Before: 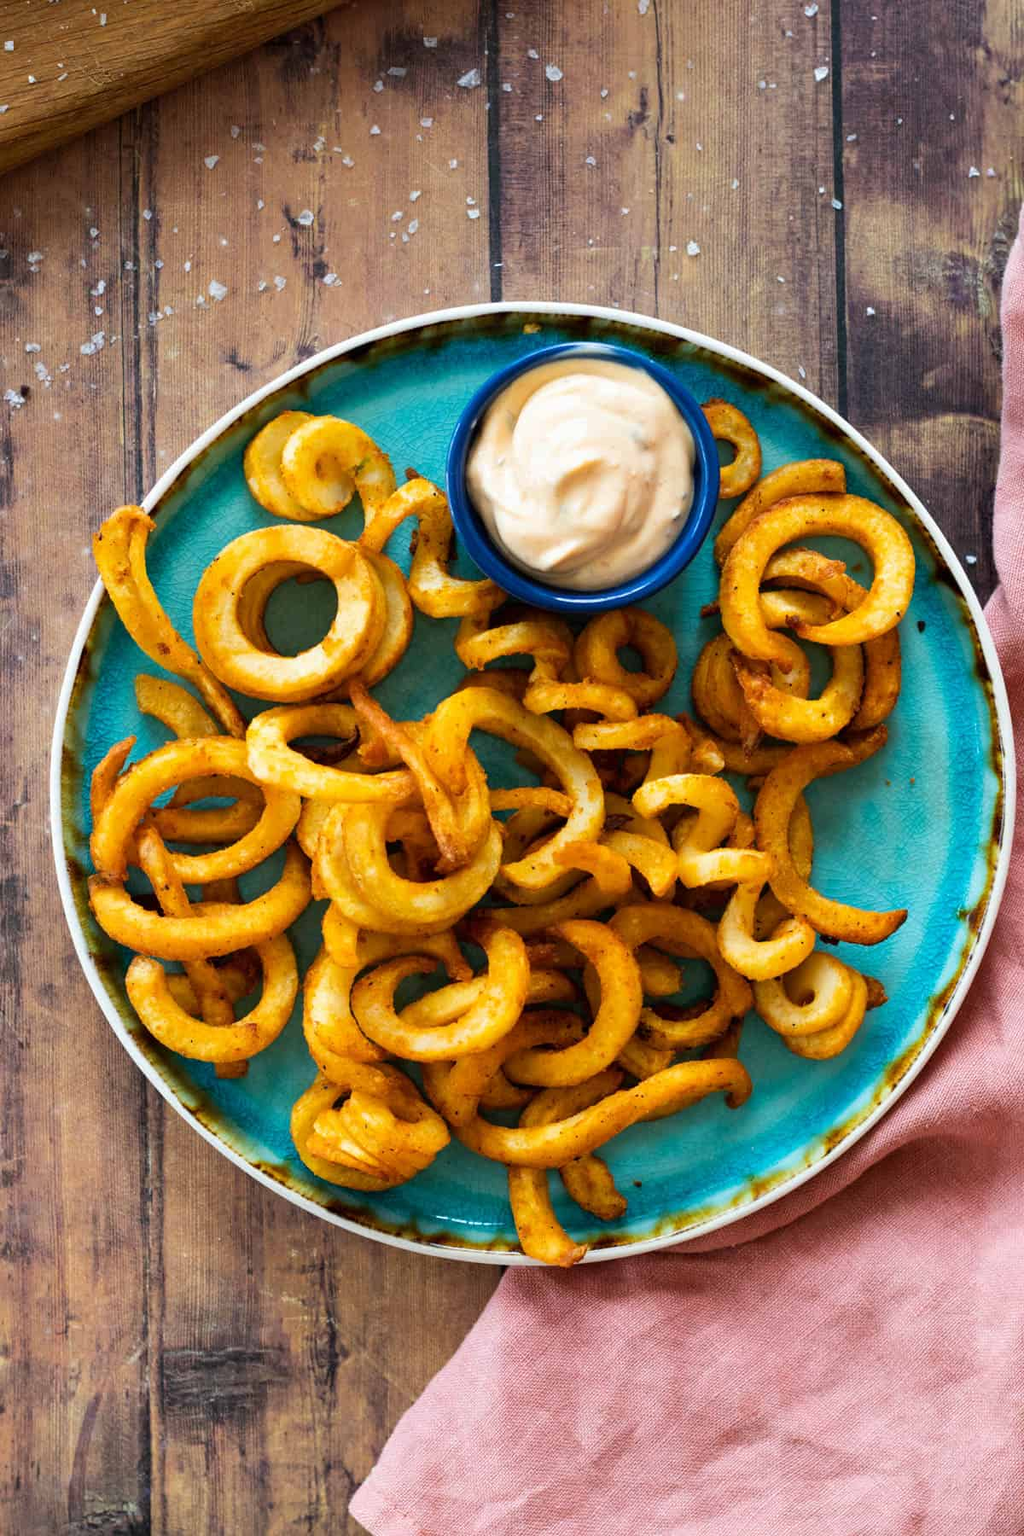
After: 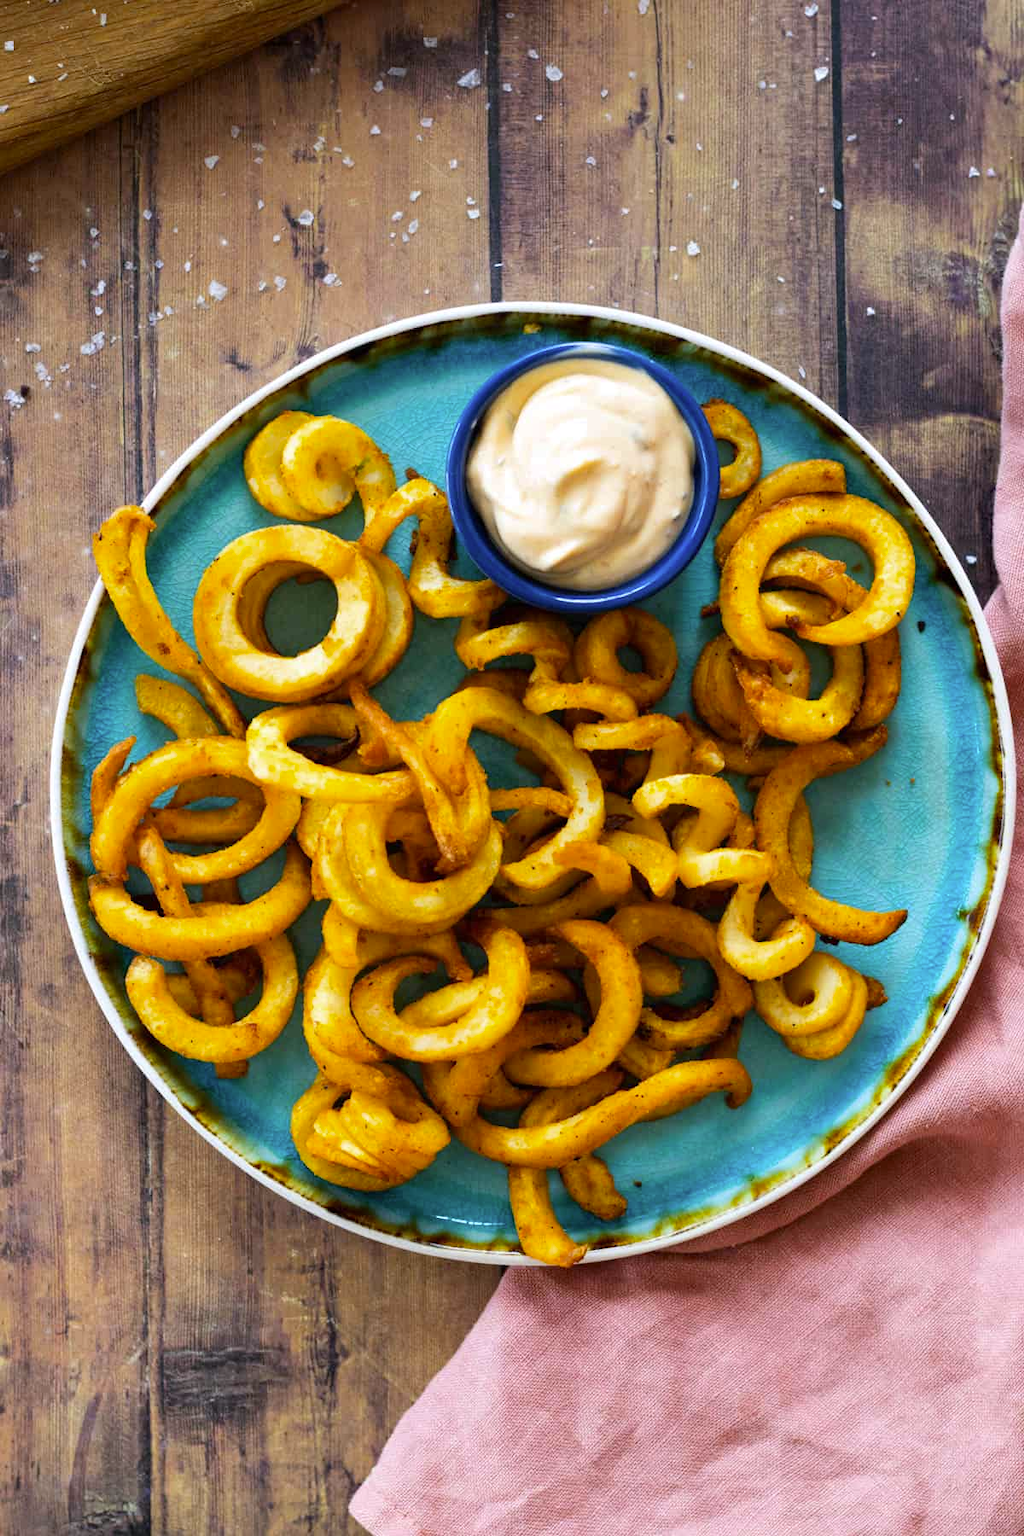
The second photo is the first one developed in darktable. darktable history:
color correction: highlights a* 1.39, highlights b* 17.83
white balance: red 0.948, green 1.02, blue 1.176
